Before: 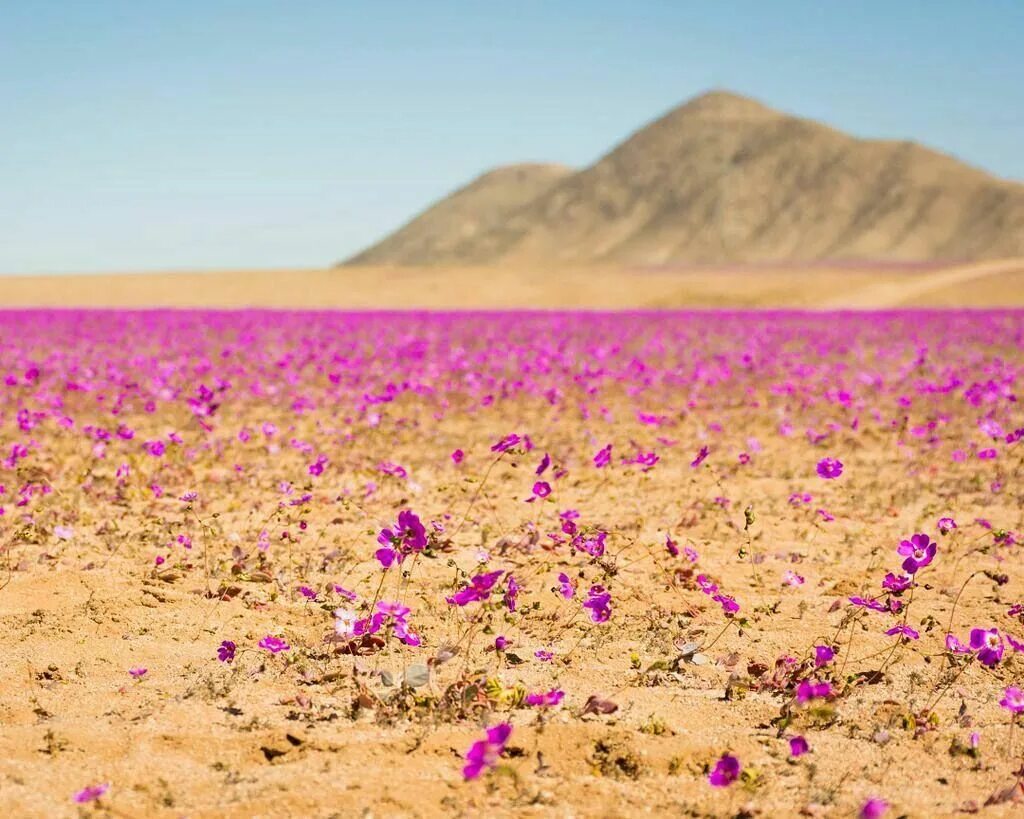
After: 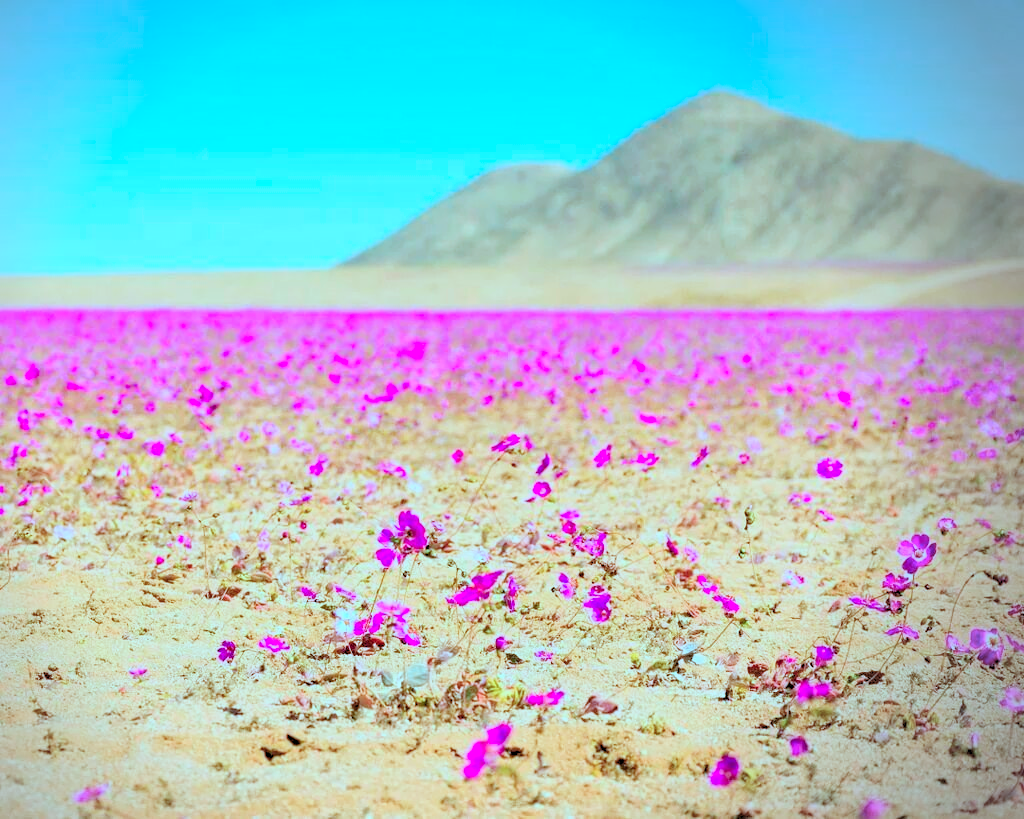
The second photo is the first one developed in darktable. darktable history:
color correction: highlights a* -11.42, highlights b* -15.26
vignetting: center (-0.147, 0.011)
levels: levels [0.093, 0.434, 0.988]
color calibration: output R [0.972, 0.068, -0.094, 0], output G [-0.178, 1.216, -0.086, 0], output B [0.095, -0.136, 0.98, 0], x 0.398, y 0.386, temperature 3702.59 K
